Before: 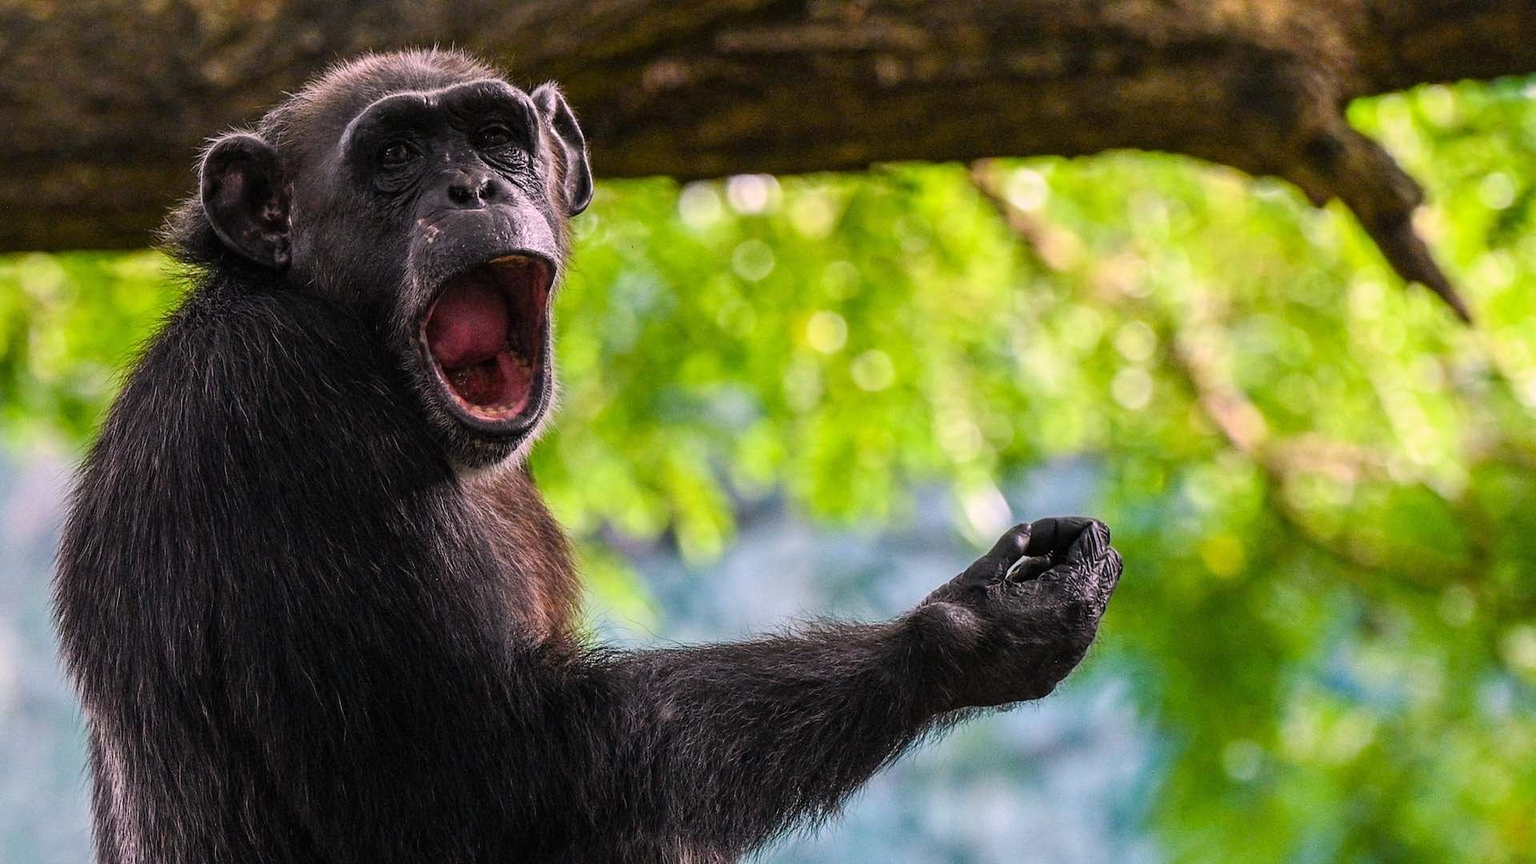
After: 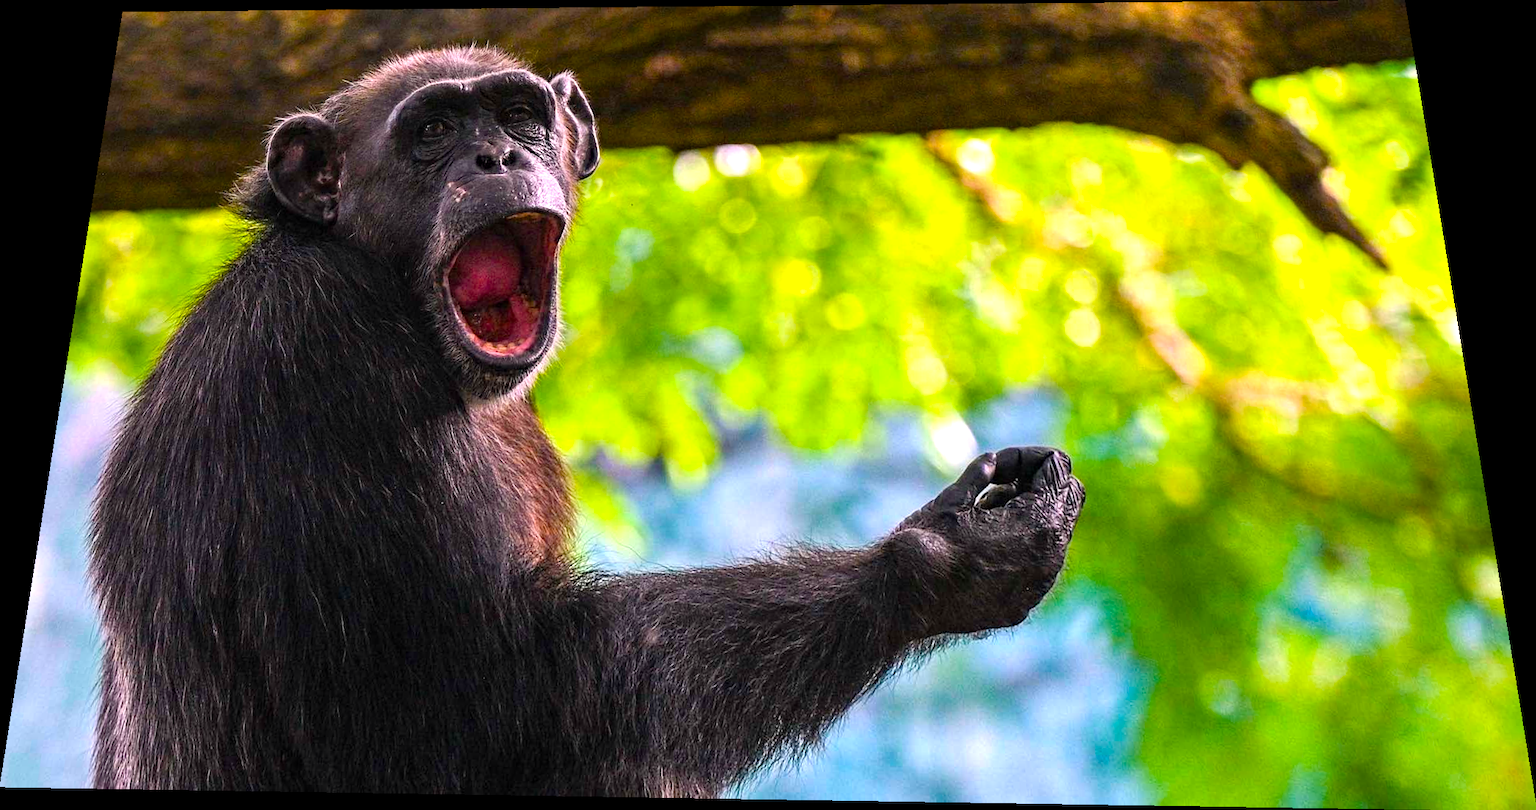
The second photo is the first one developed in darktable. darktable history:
rotate and perspective: rotation 0.128°, lens shift (vertical) -0.181, lens shift (horizontal) -0.044, shear 0.001, automatic cropping off
exposure: exposure 0.6 EV, compensate highlight preservation false
color balance rgb: perceptual saturation grading › global saturation 25%, global vibrance 20%
haze removal: compatibility mode true, adaptive false
